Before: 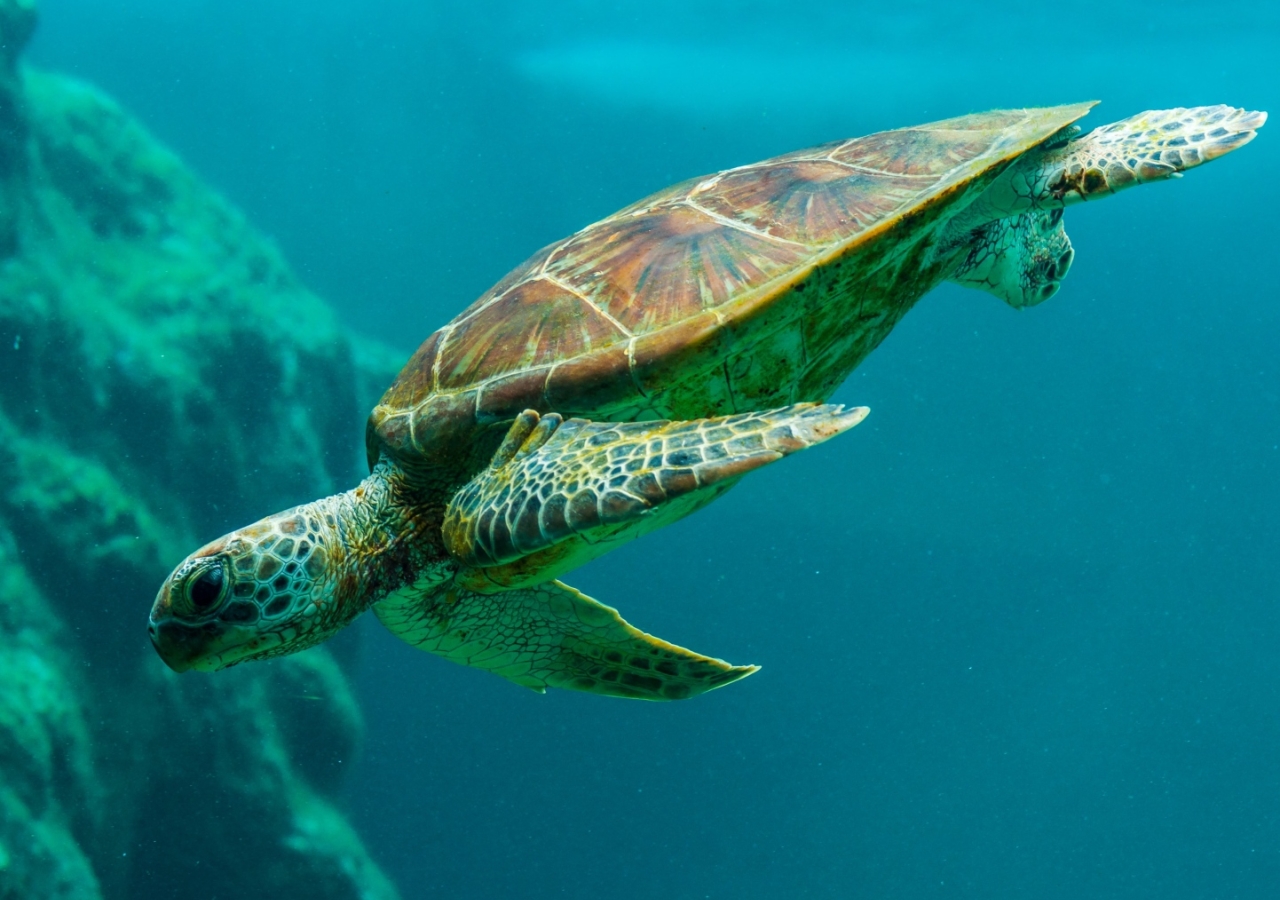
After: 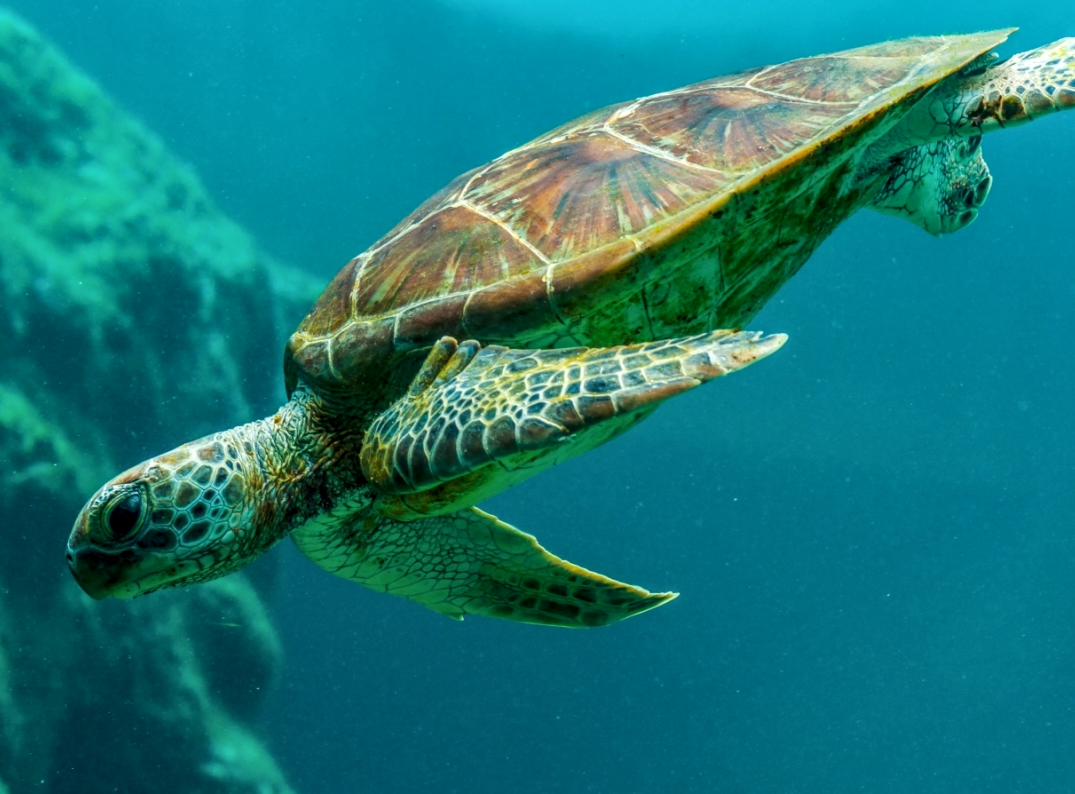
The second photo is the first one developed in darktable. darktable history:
crop: left 6.446%, top 8.188%, right 9.538%, bottom 3.548%
local contrast: on, module defaults
